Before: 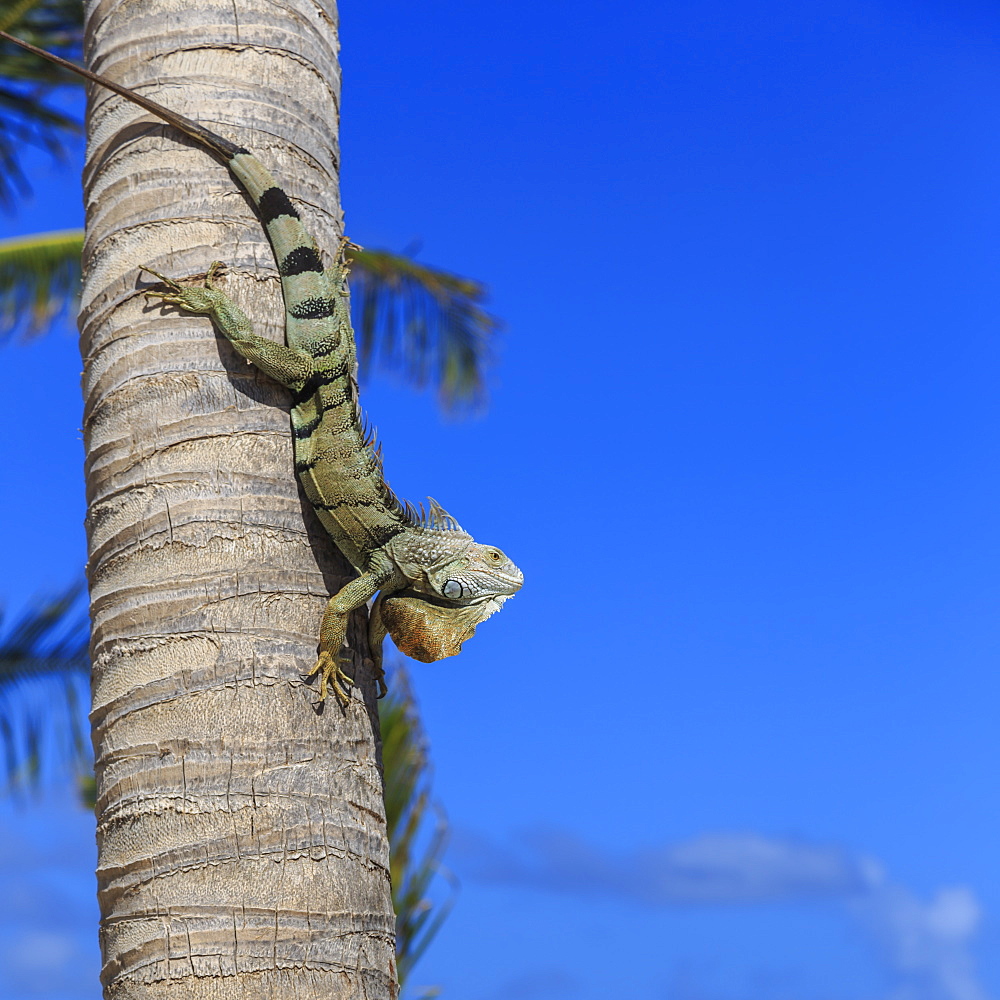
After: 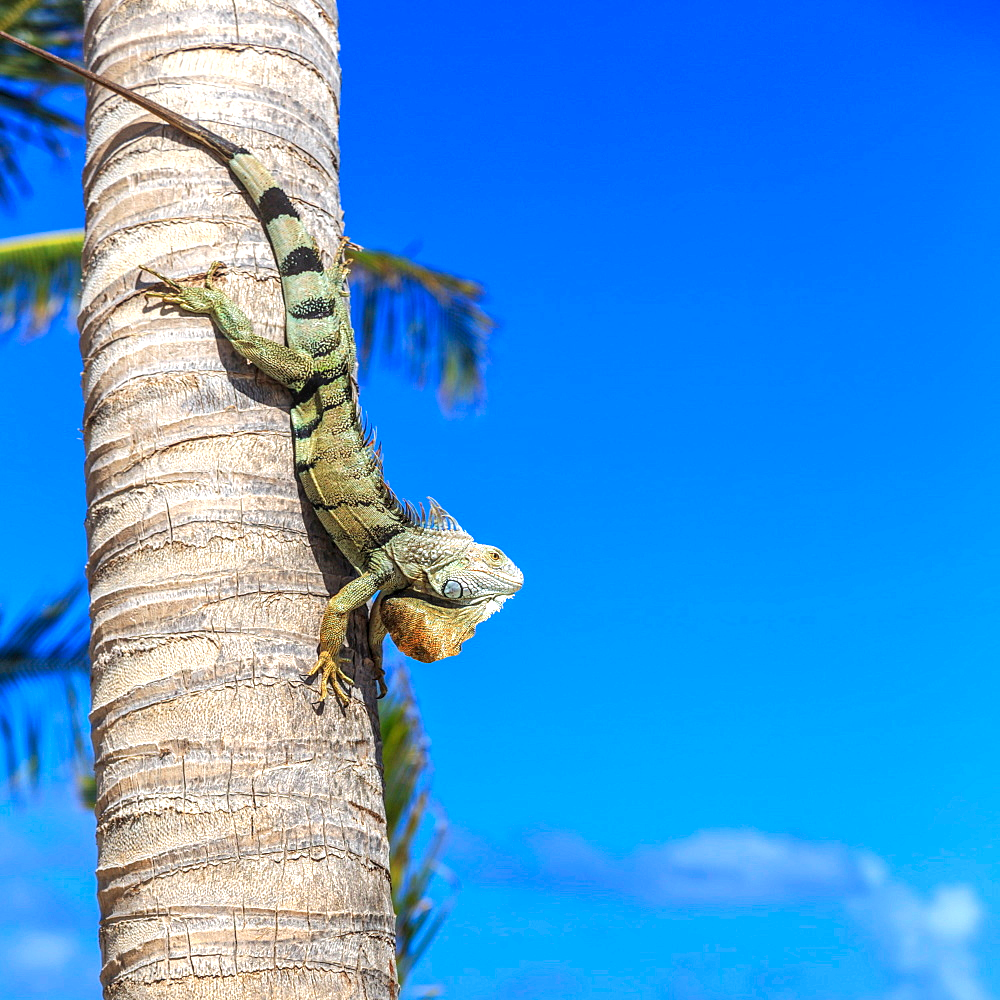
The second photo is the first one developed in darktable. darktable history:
exposure: black level correction 0, exposure 0.7 EV, compensate highlight preservation false
local contrast: on, module defaults
